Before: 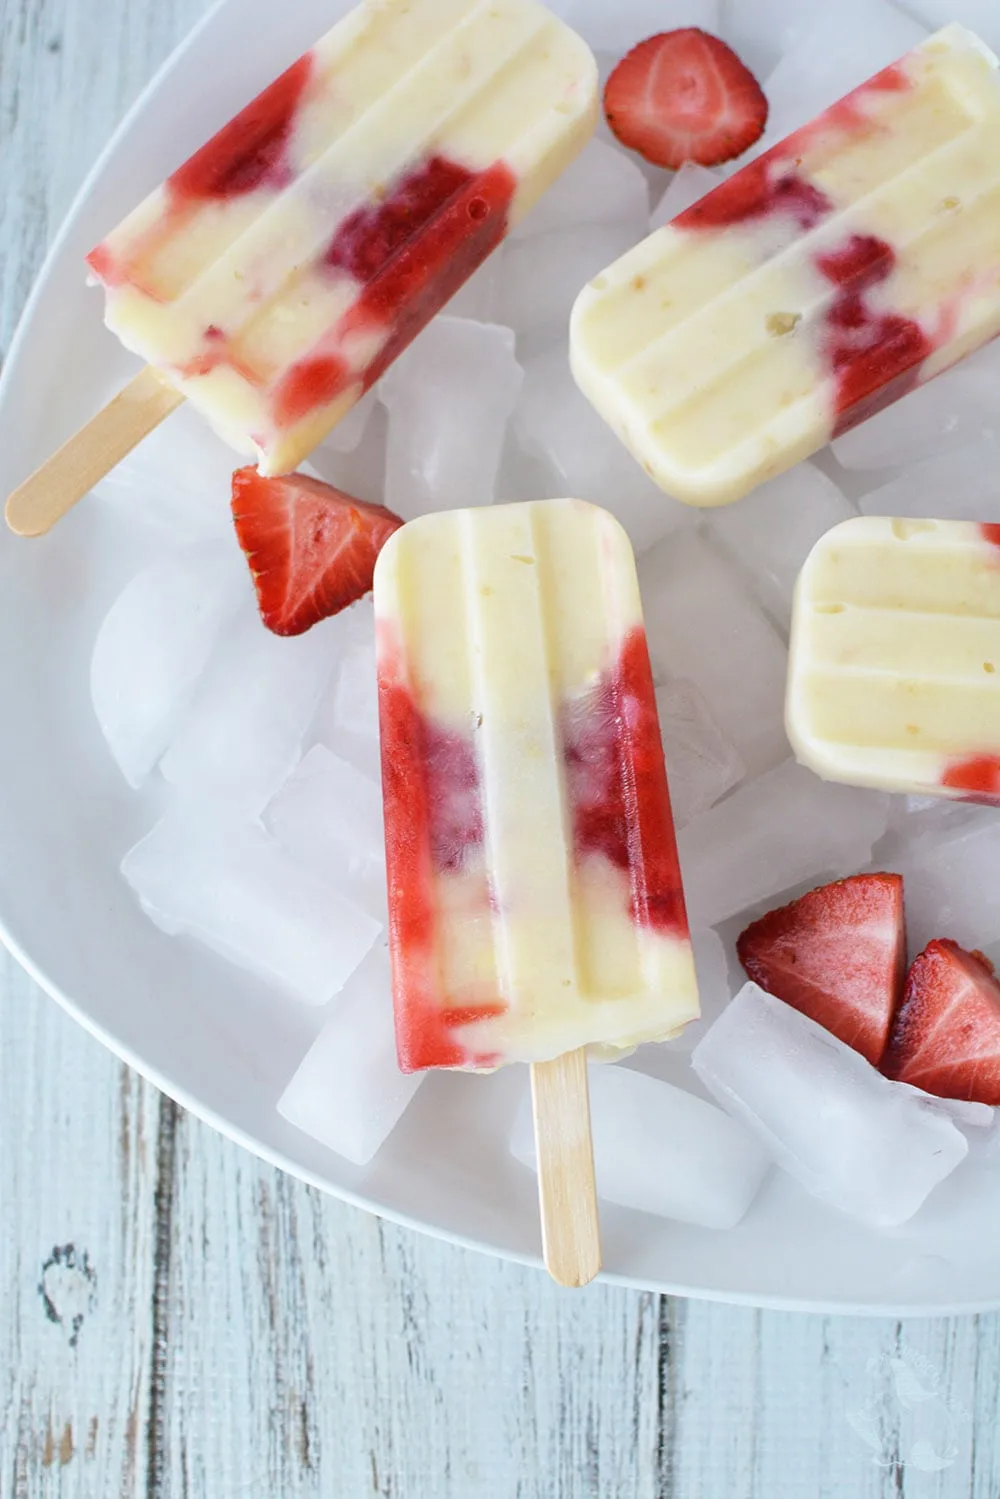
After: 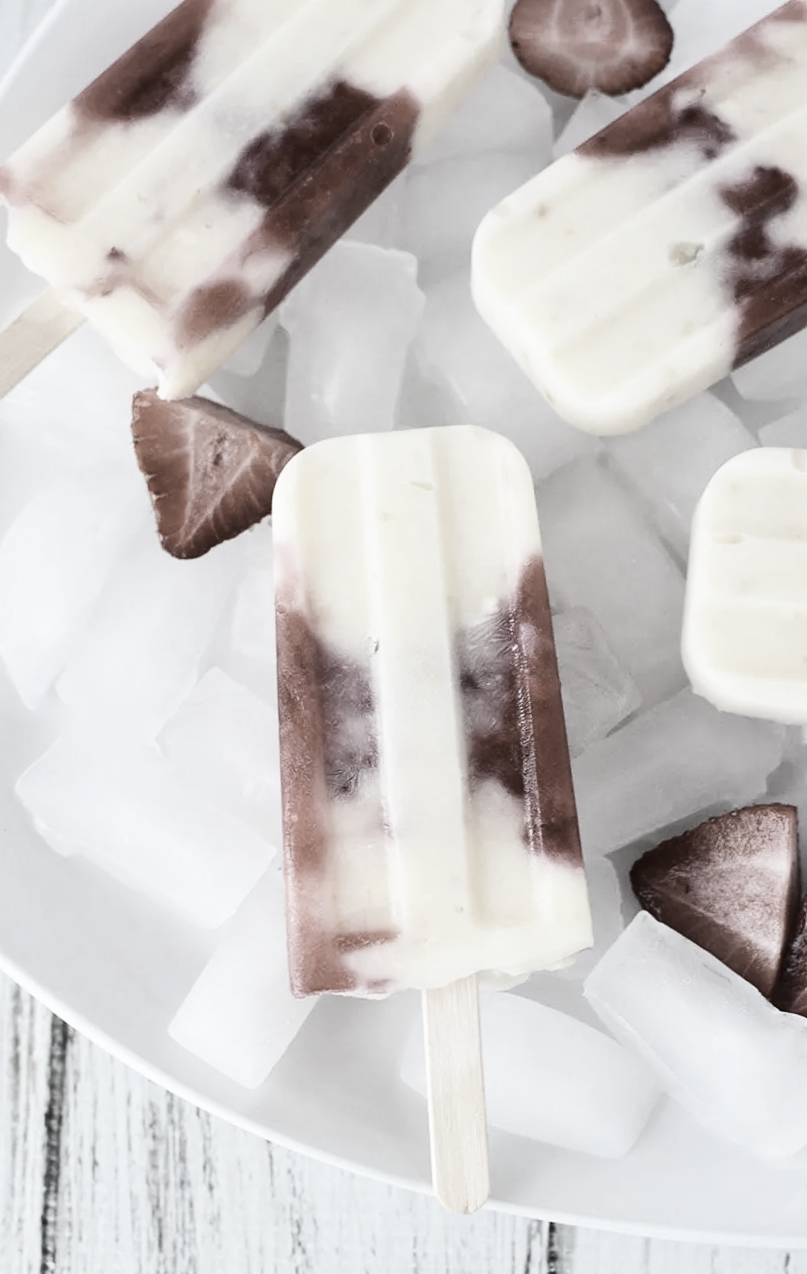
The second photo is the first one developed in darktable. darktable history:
crop: left 11.225%, top 5.381%, right 9.565%, bottom 10.314%
rotate and perspective: rotation 0.8°, automatic cropping off
contrast brightness saturation: contrast 0.28
color correction: saturation 0.2
